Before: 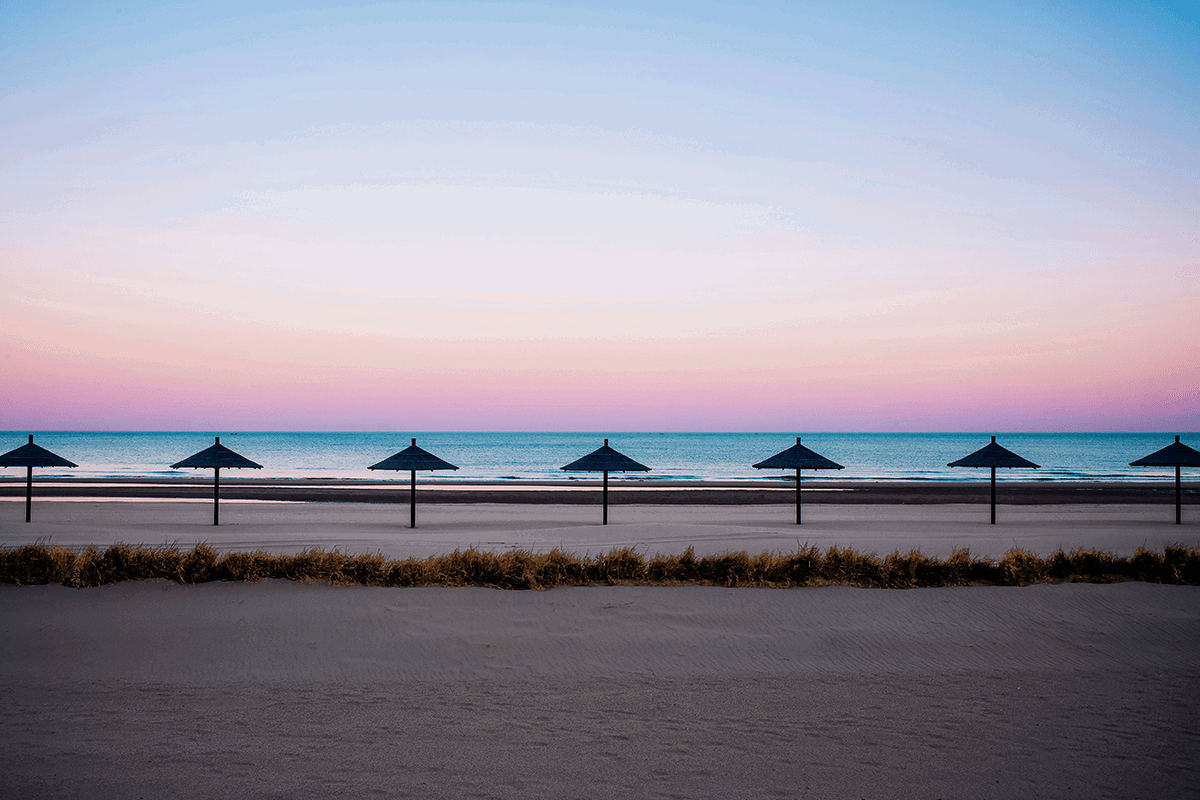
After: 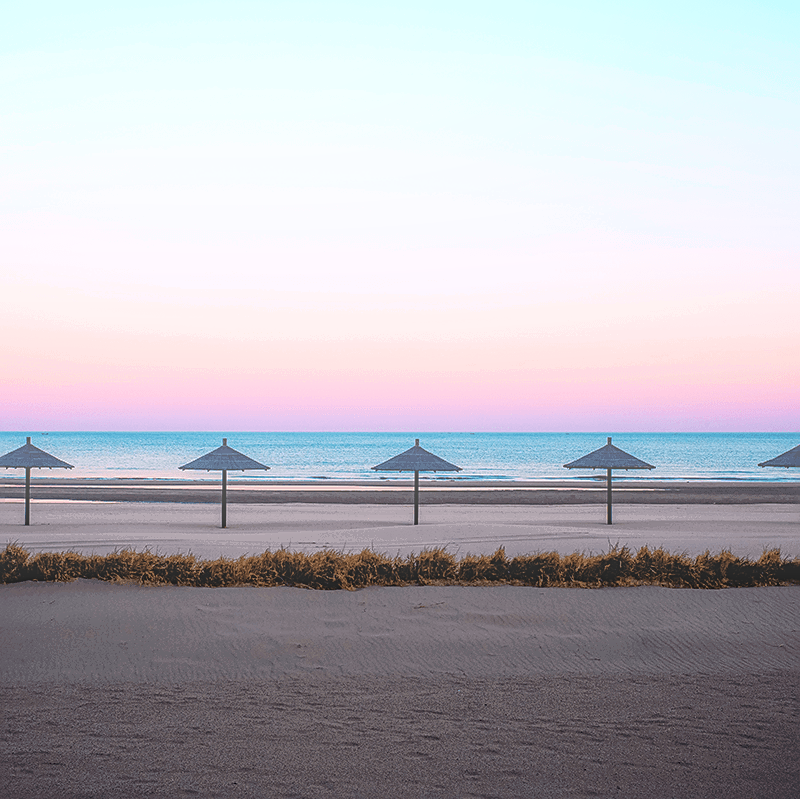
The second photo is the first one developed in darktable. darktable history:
bloom: size 40%
local contrast: highlights 0%, shadows 0%, detail 133%
sharpen: on, module defaults
crop and rotate: left 15.754%, right 17.579%
